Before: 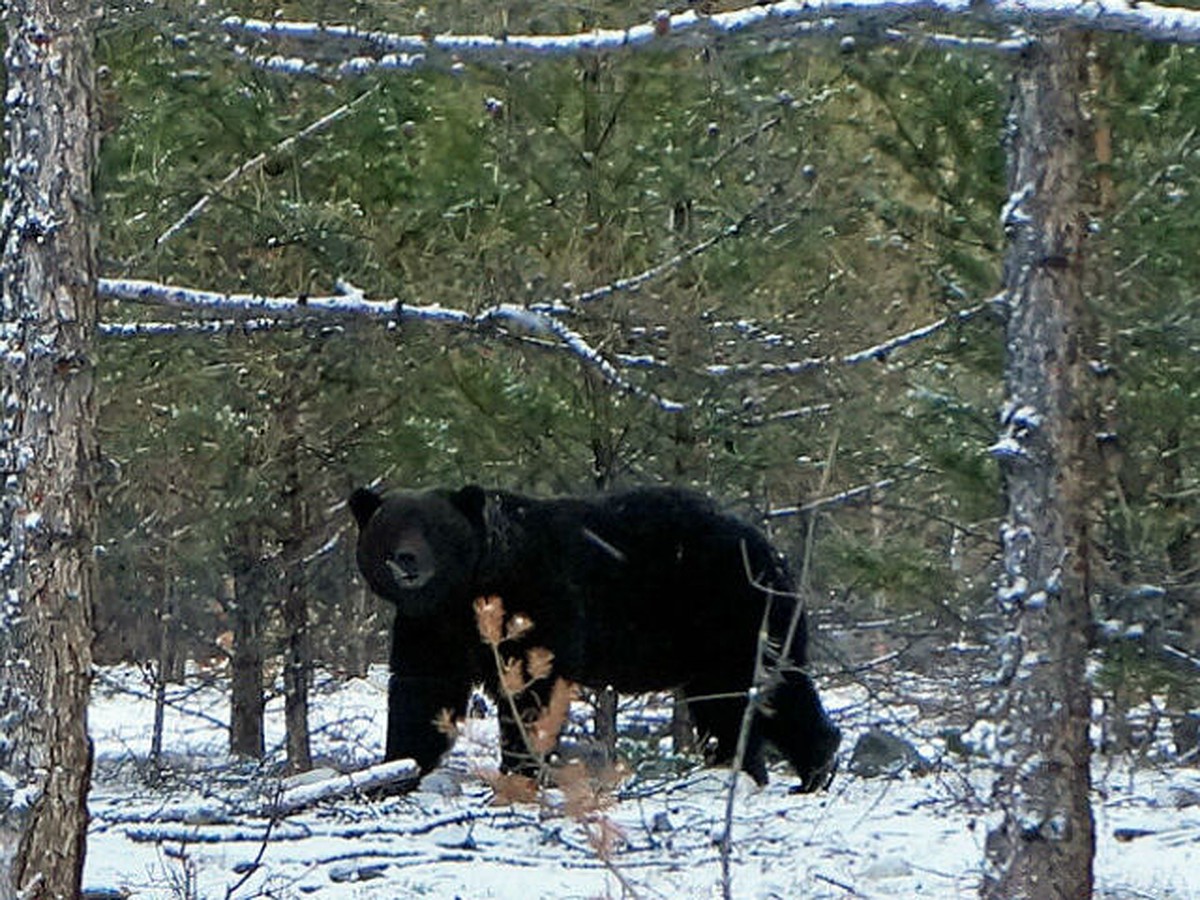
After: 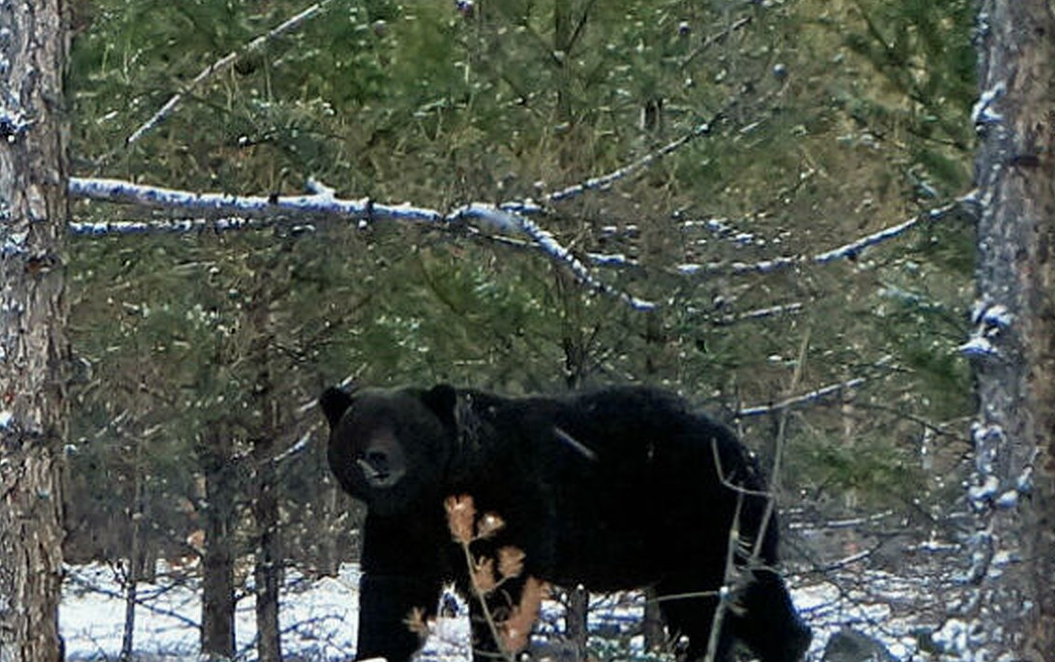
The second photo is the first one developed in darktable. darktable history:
crop and rotate: left 2.425%, top 11.305%, right 9.6%, bottom 15.08%
exposure: exposure -0.05 EV
